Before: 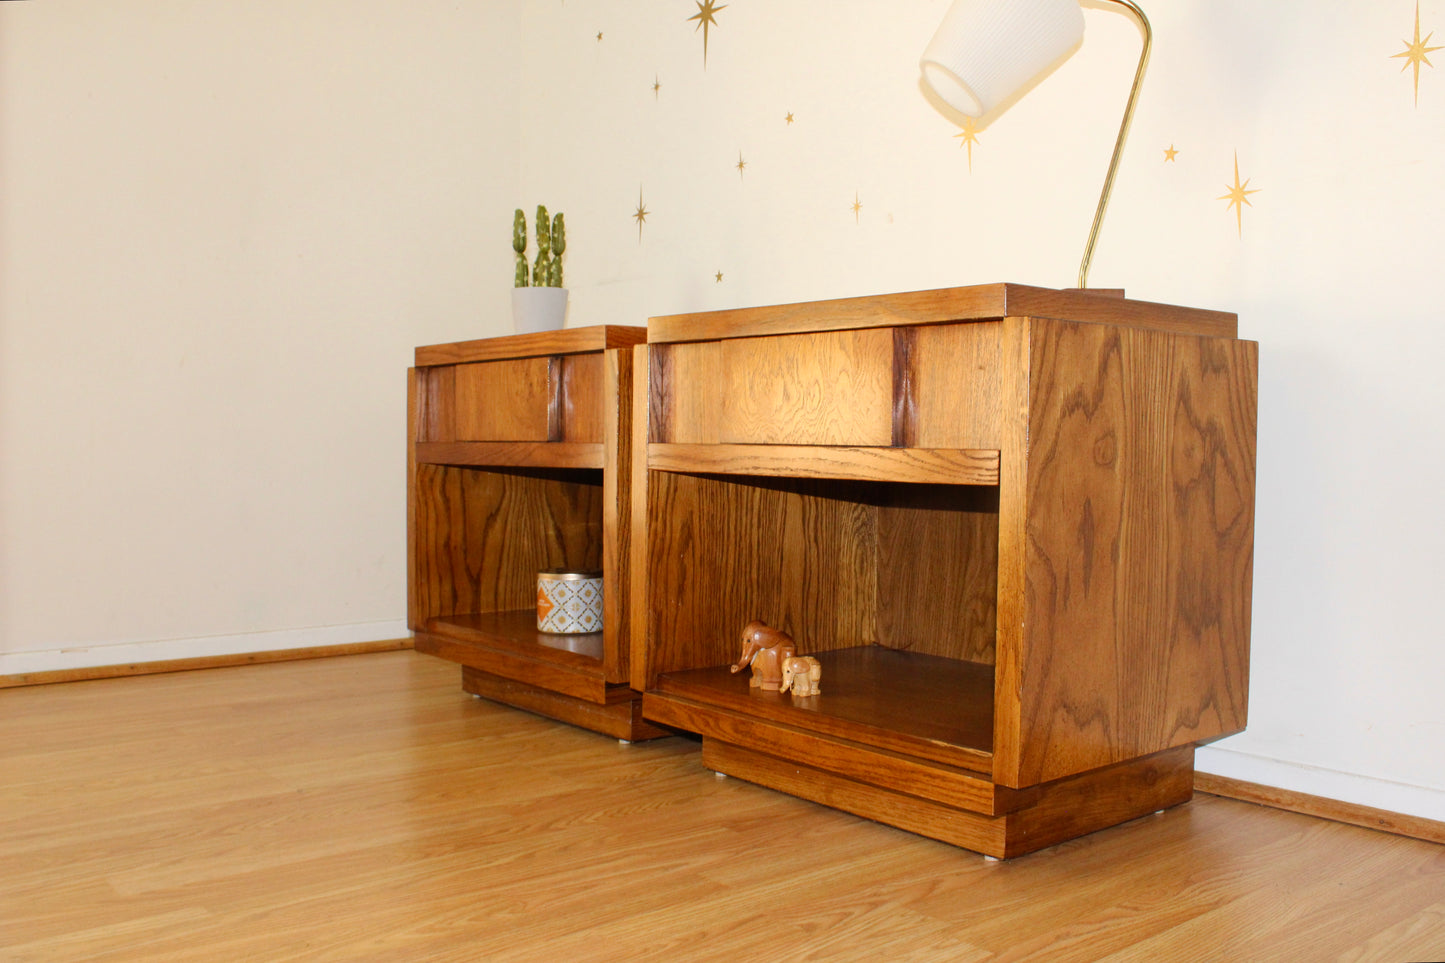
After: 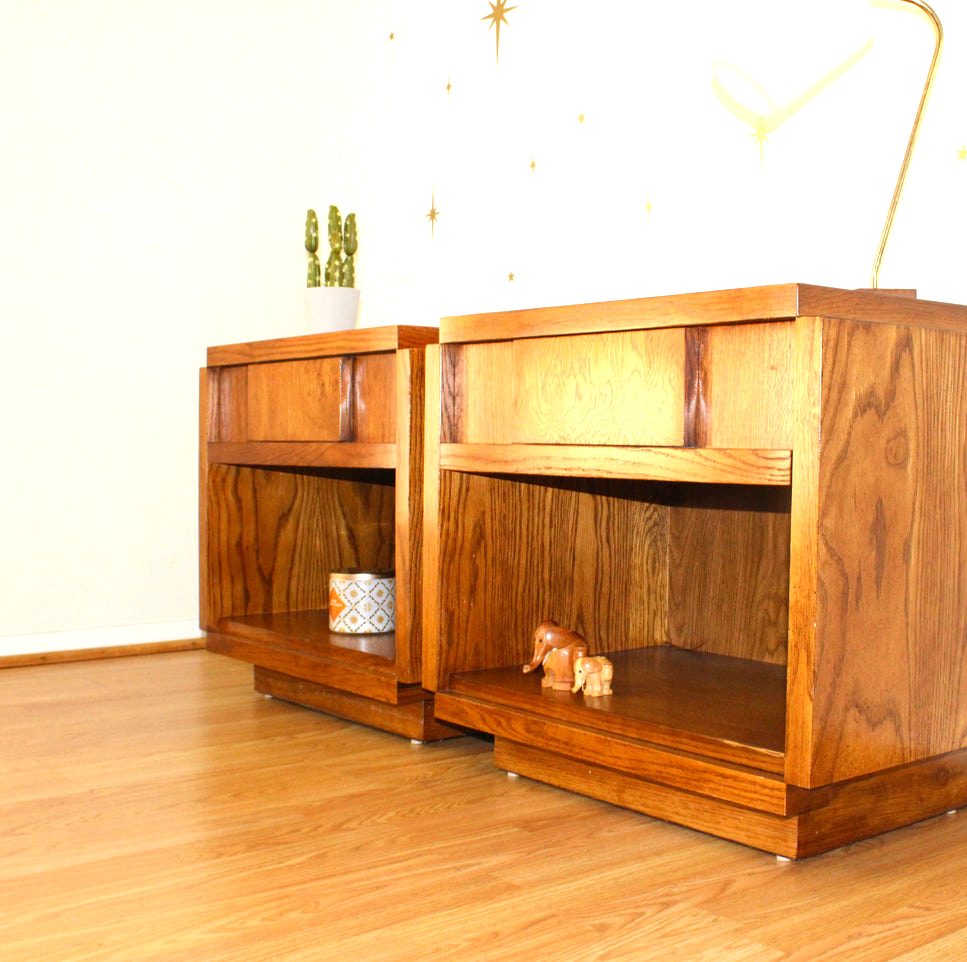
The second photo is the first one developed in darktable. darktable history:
crop and rotate: left 14.457%, right 18.618%
exposure: exposure 0.828 EV, compensate highlight preservation false
